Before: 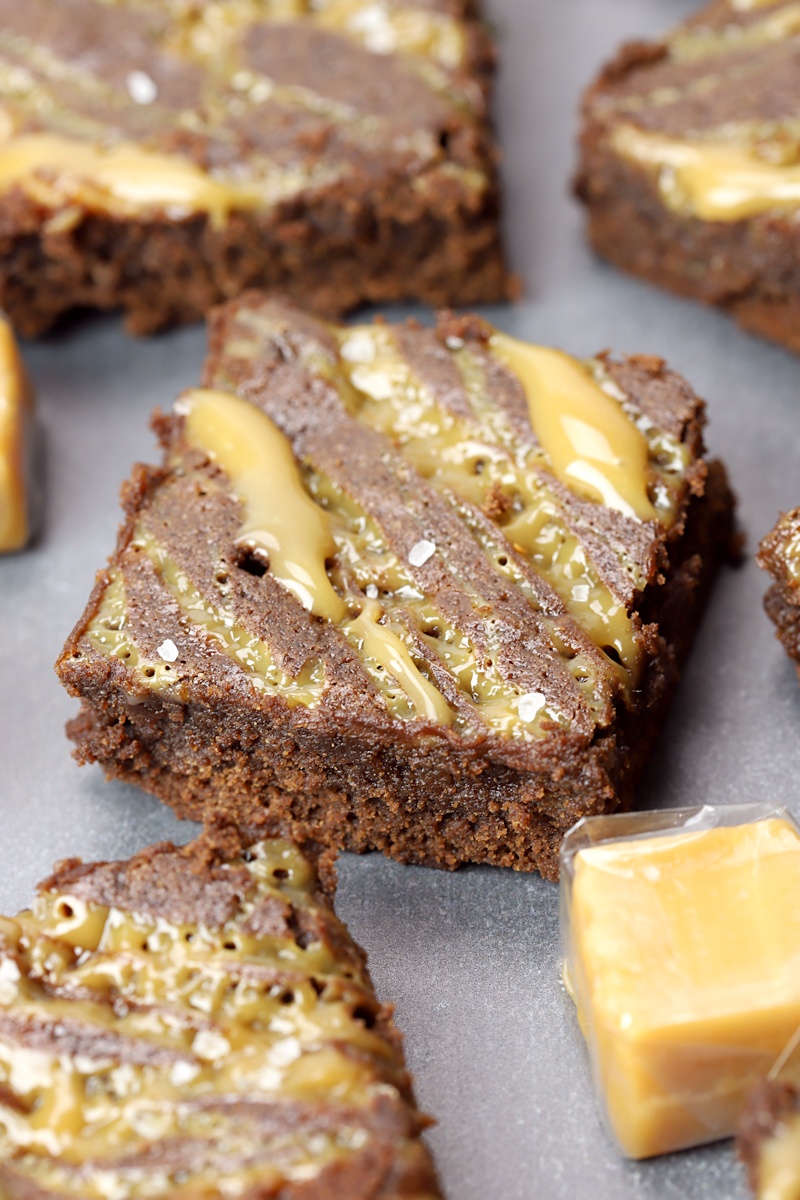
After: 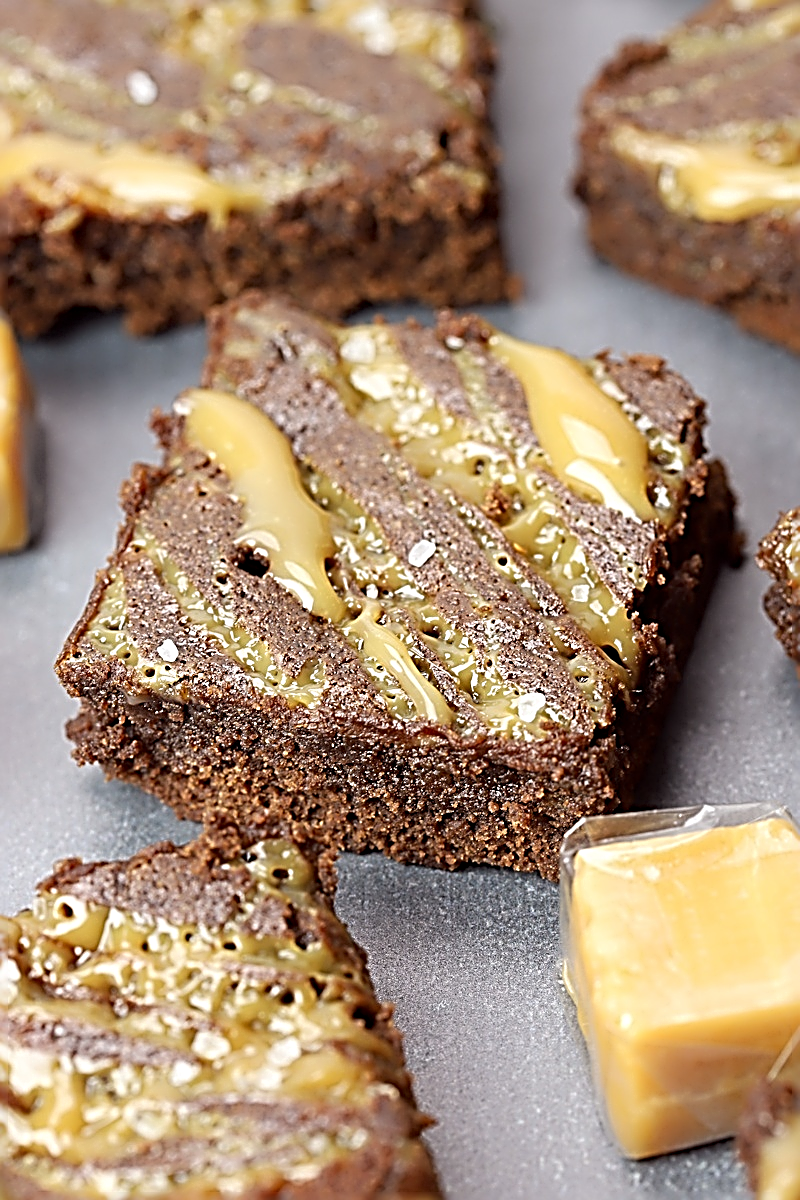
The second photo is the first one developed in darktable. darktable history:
sharpen: radius 3.153, amount 1.731
